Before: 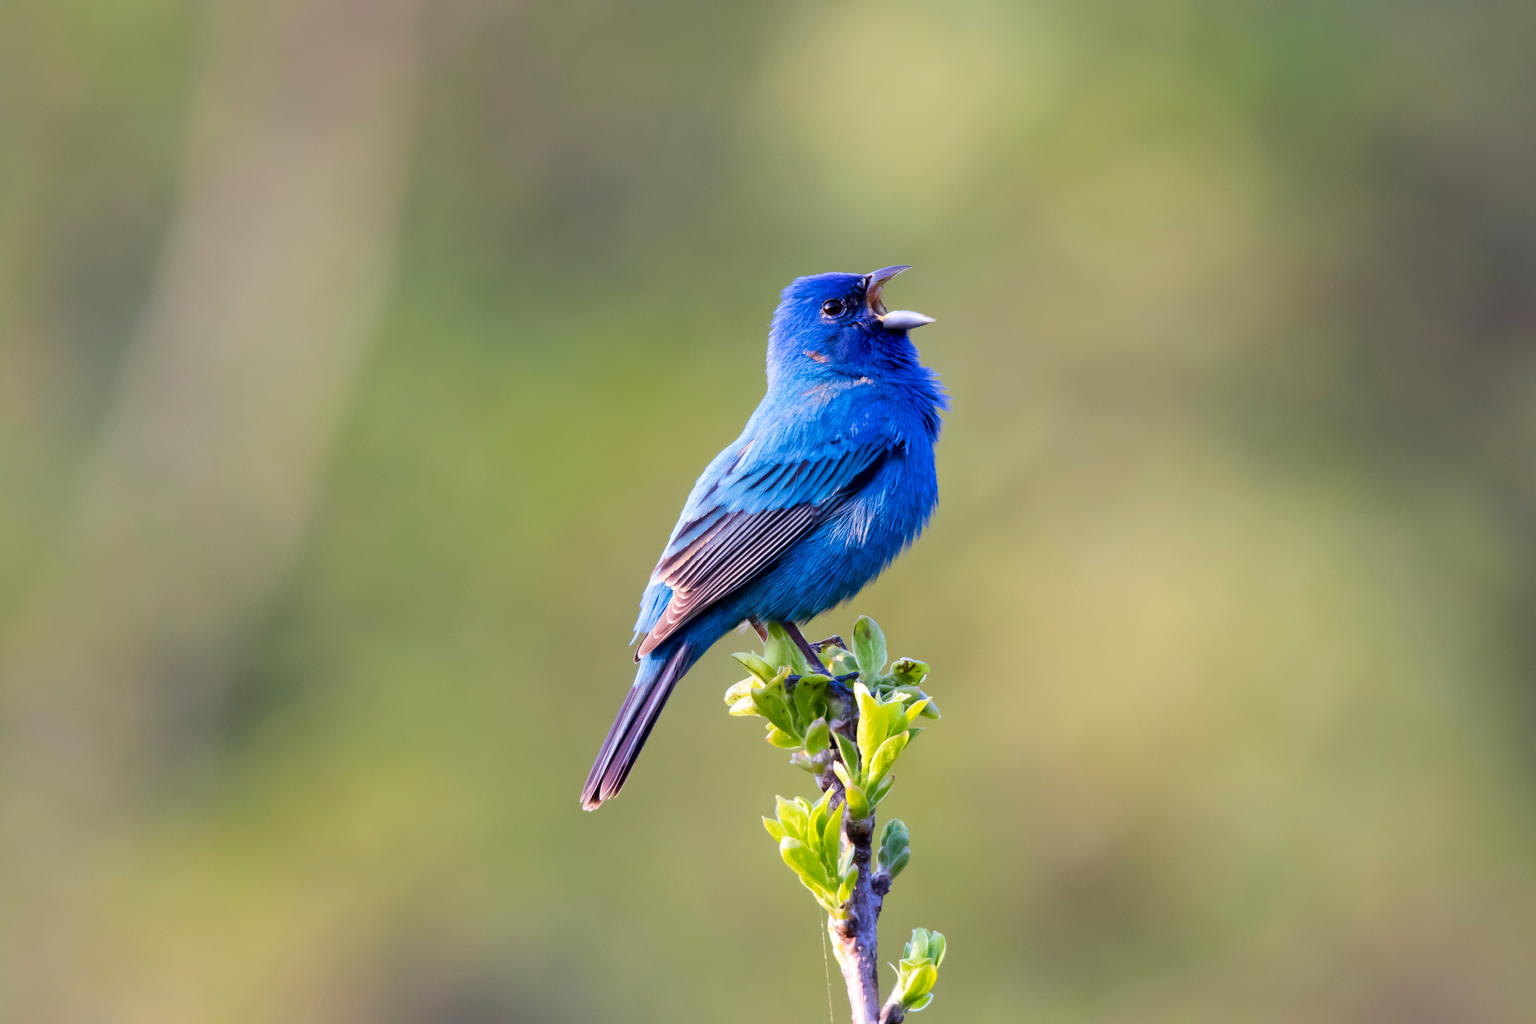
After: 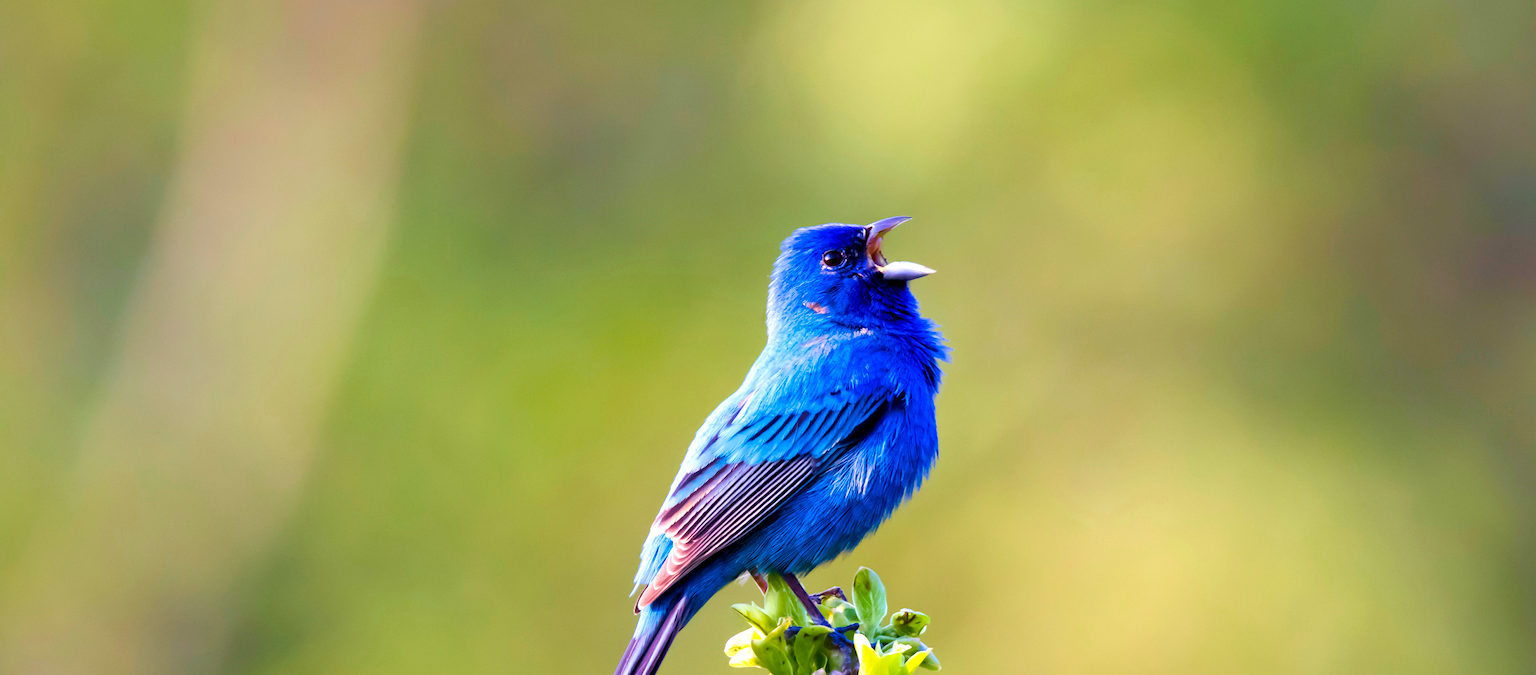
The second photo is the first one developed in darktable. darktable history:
crop and rotate: top 4.846%, bottom 29.158%
tone equalizer: on, module defaults
velvia: strength 28.62%
color balance rgb: perceptual saturation grading › global saturation 26.71%, perceptual saturation grading › highlights -28.602%, perceptual saturation grading › mid-tones 15.254%, perceptual saturation grading › shadows 34.325%, perceptual brilliance grading › global brilliance 10.806%, global vibrance 20%
